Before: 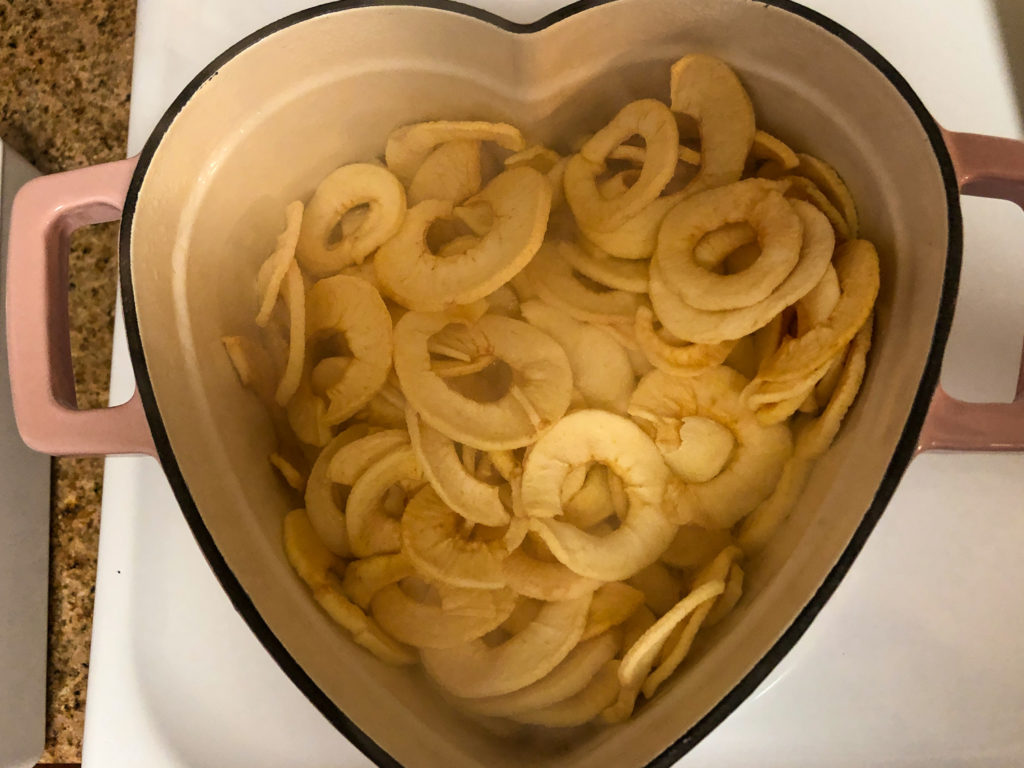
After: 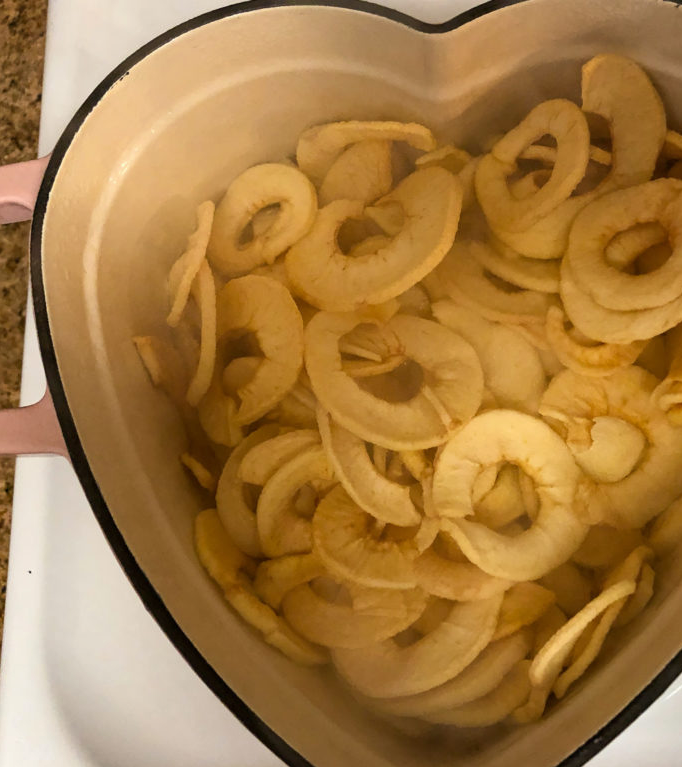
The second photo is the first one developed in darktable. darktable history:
shadows and highlights: shadows 53, soften with gaussian
crop and rotate: left 8.786%, right 24.548%
